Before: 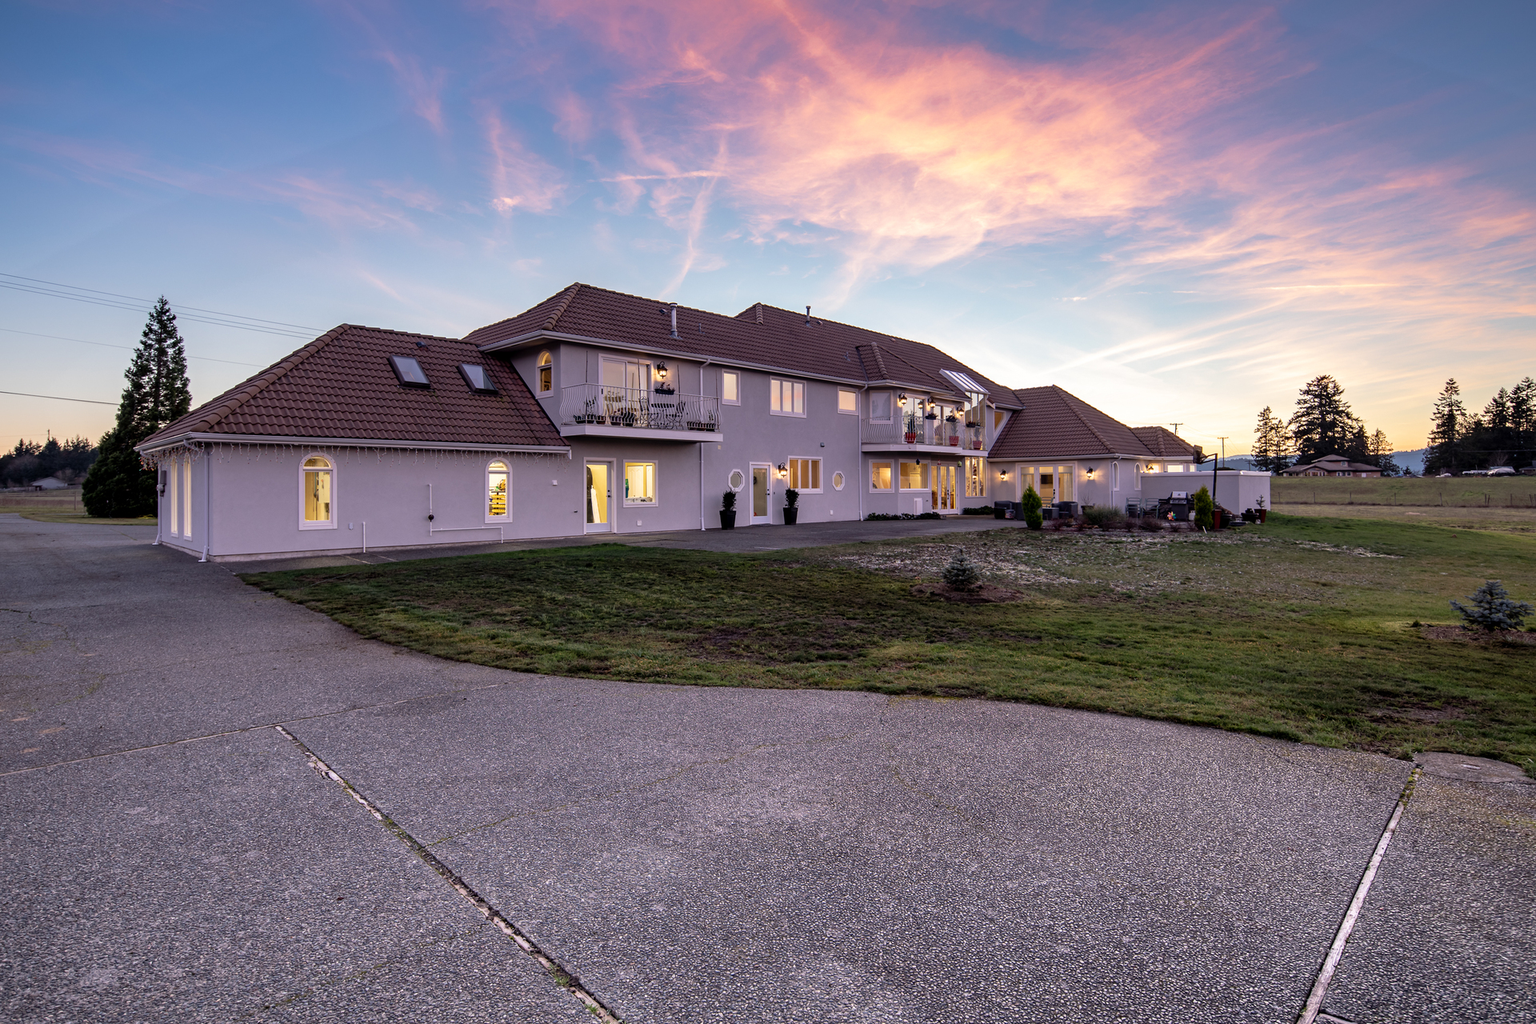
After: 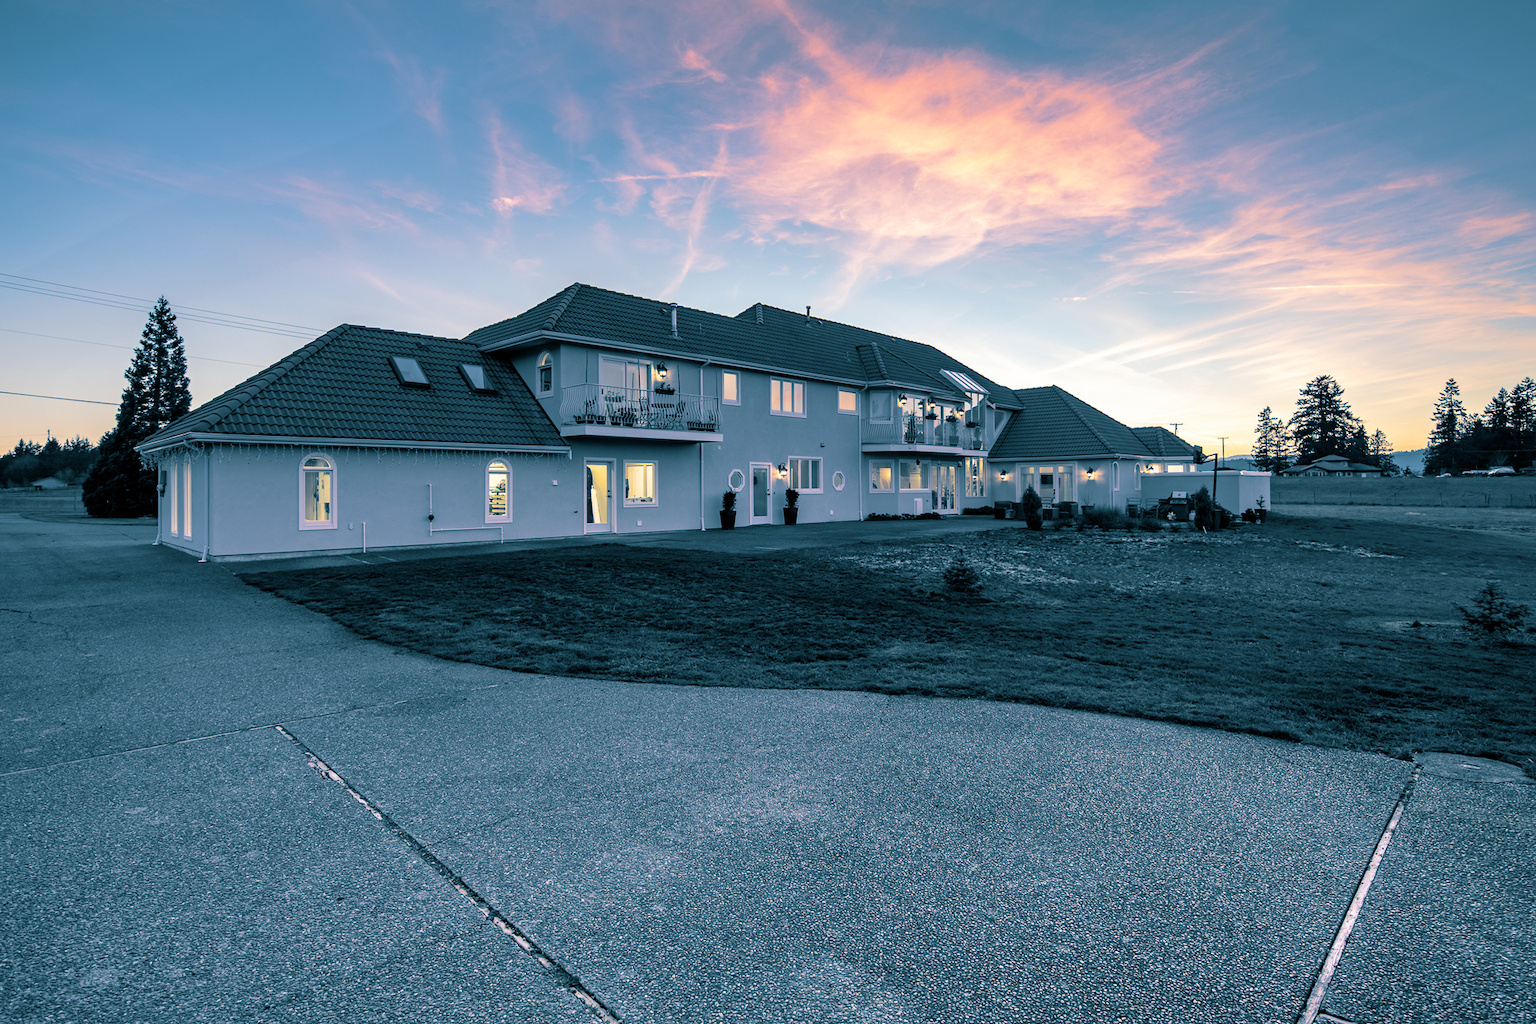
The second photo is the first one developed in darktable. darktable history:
split-toning: shadows › hue 212.4°, balance -70
